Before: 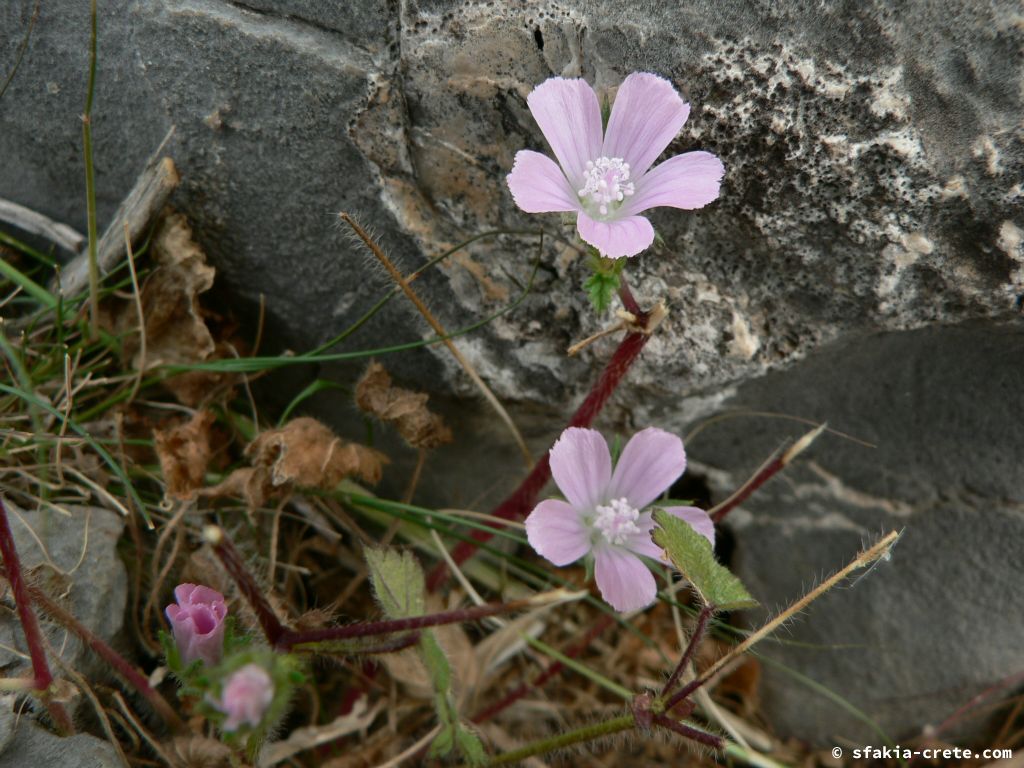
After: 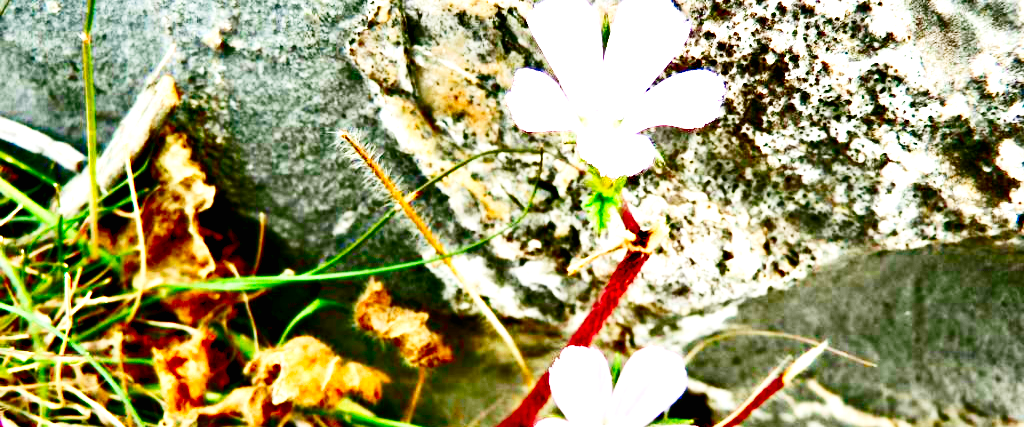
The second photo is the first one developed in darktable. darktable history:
levels: levels [0, 0.397, 0.955]
contrast brightness saturation: contrast 0.207, brightness -0.114, saturation 0.214
contrast equalizer: octaves 7, y [[0.511, 0.558, 0.631, 0.632, 0.559, 0.512], [0.5 ×6], [0.5 ×6], [0 ×6], [0 ×6]]
crop and rotate: top 10.562%, bottom 33.745%
base curve: curves: ch0 [(0, 0) (0.007, 0.004) (0.027, 0.03) (0.046, 0.07) (0.207, 0.54) (0.442, 0.872) (0.673, 0.972) (1, 1)], preserve colors none
exposure: black level correction 0, exposure 1 EV, compensate highlight preservation false
color balance rgb: global offset › luminance -0.301%, global offset › hue 262.64°, perceptual saturation grading › global saturation 30.634%
